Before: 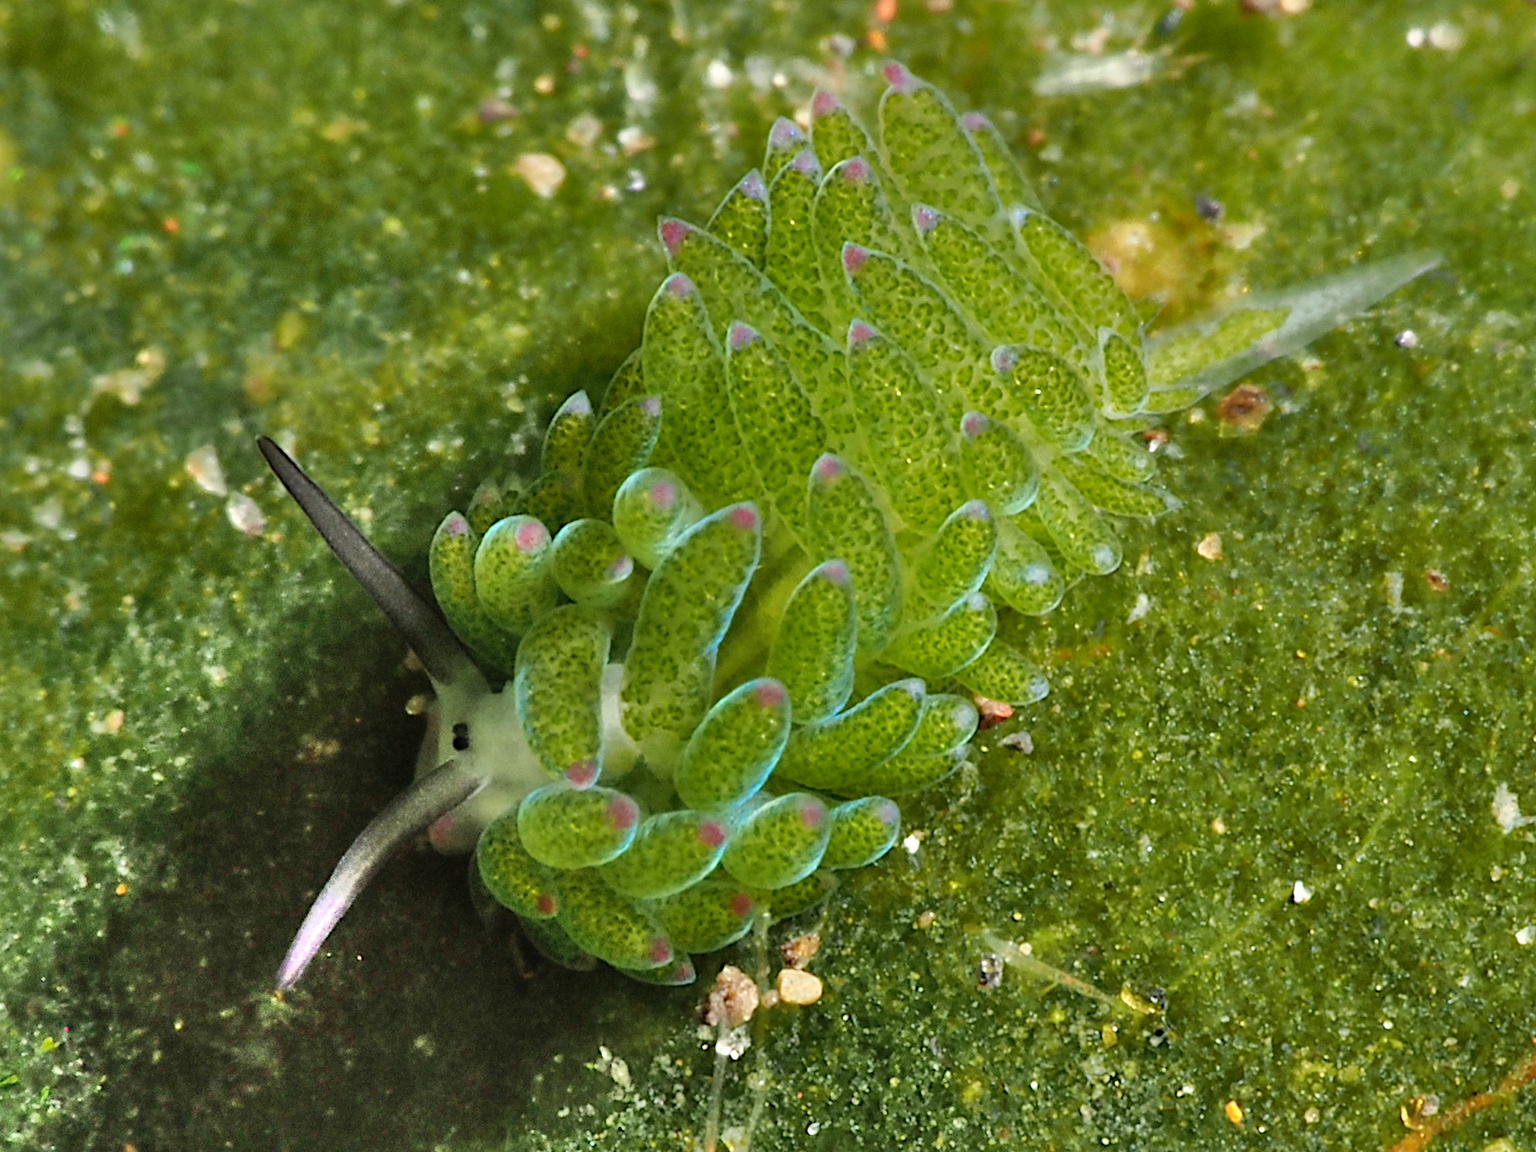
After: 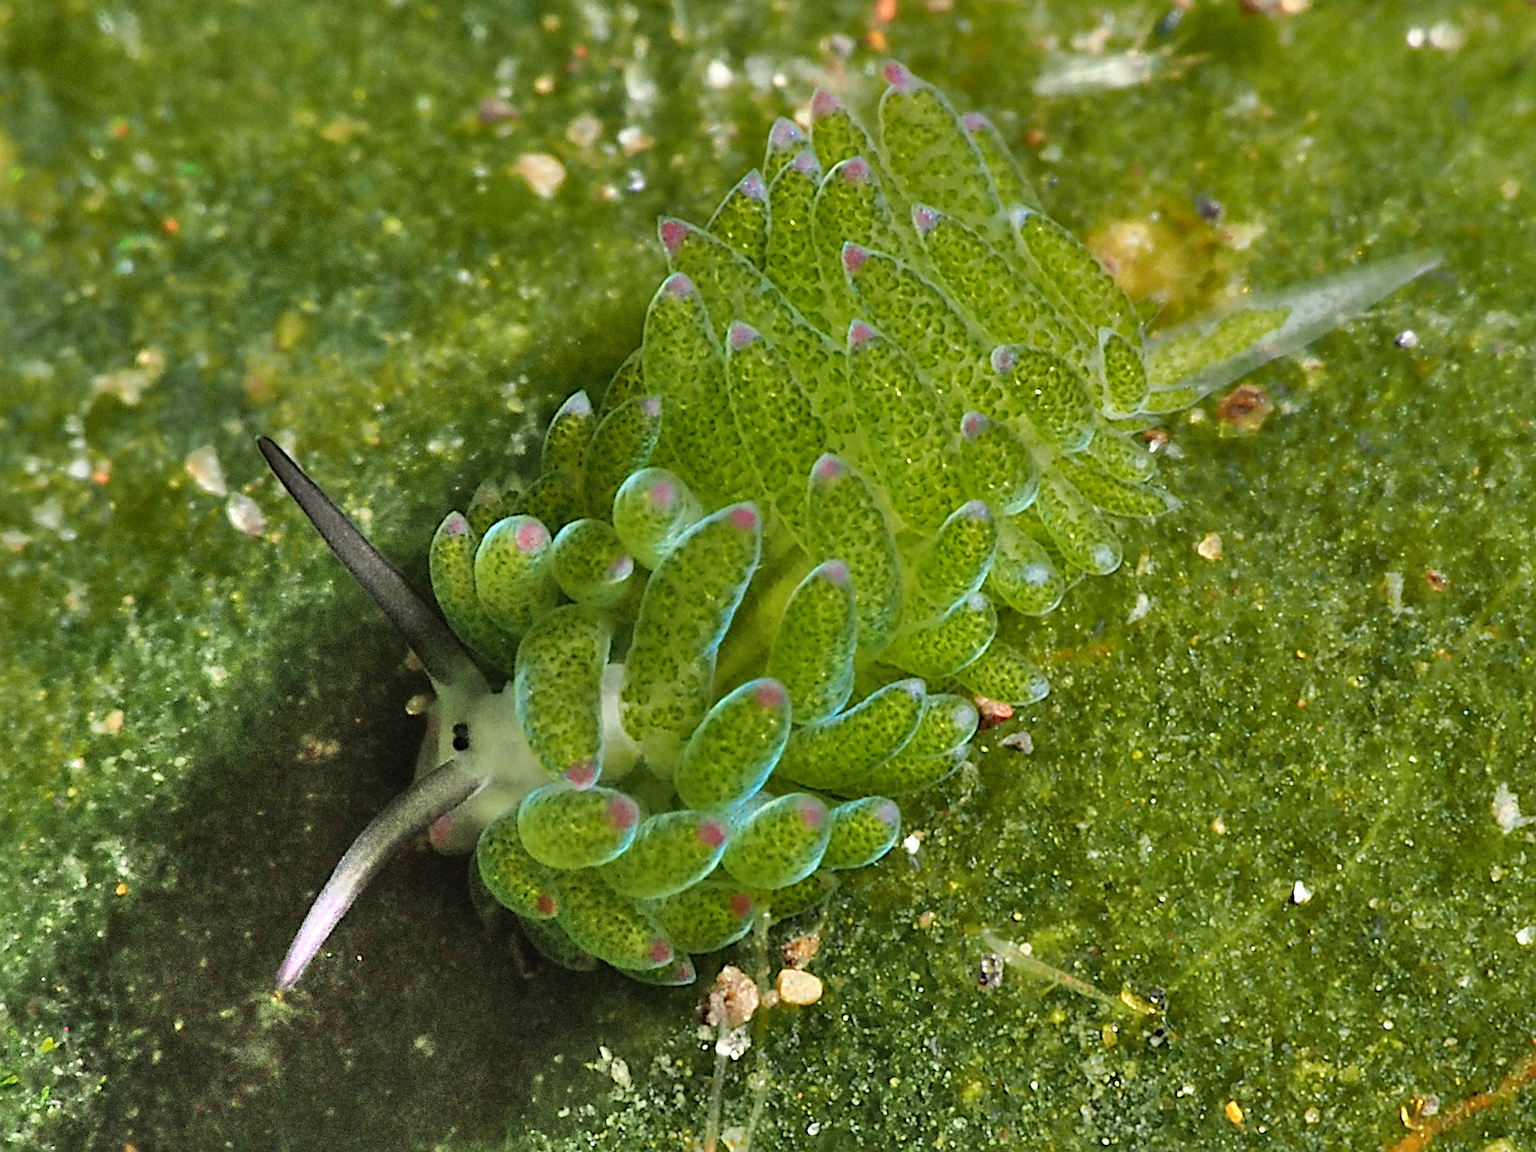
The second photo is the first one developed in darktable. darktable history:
shadows and highlights: radius 108.52, shadows 40.68, highlights -72.88, low approximation 0.01, soften with gaussian
sharpen: on, module defaults
tone equalizer: -8 EV 0.06 EV, smoothing diameter 25%, edges refinement/feathering 10, preserve details guided filter
